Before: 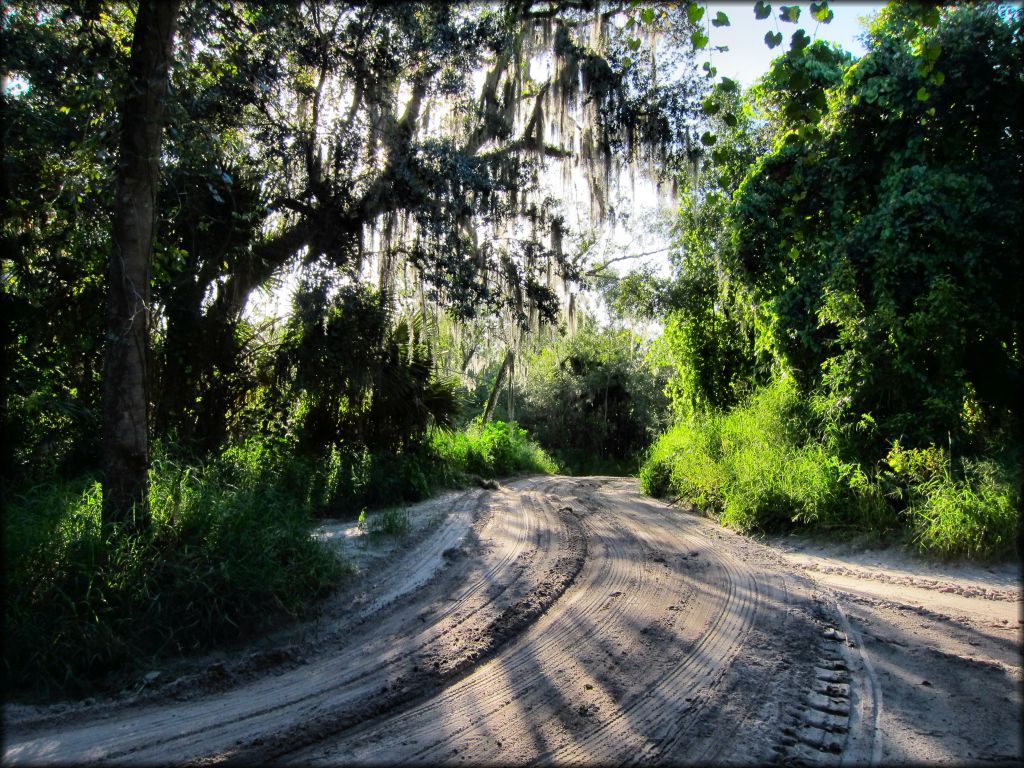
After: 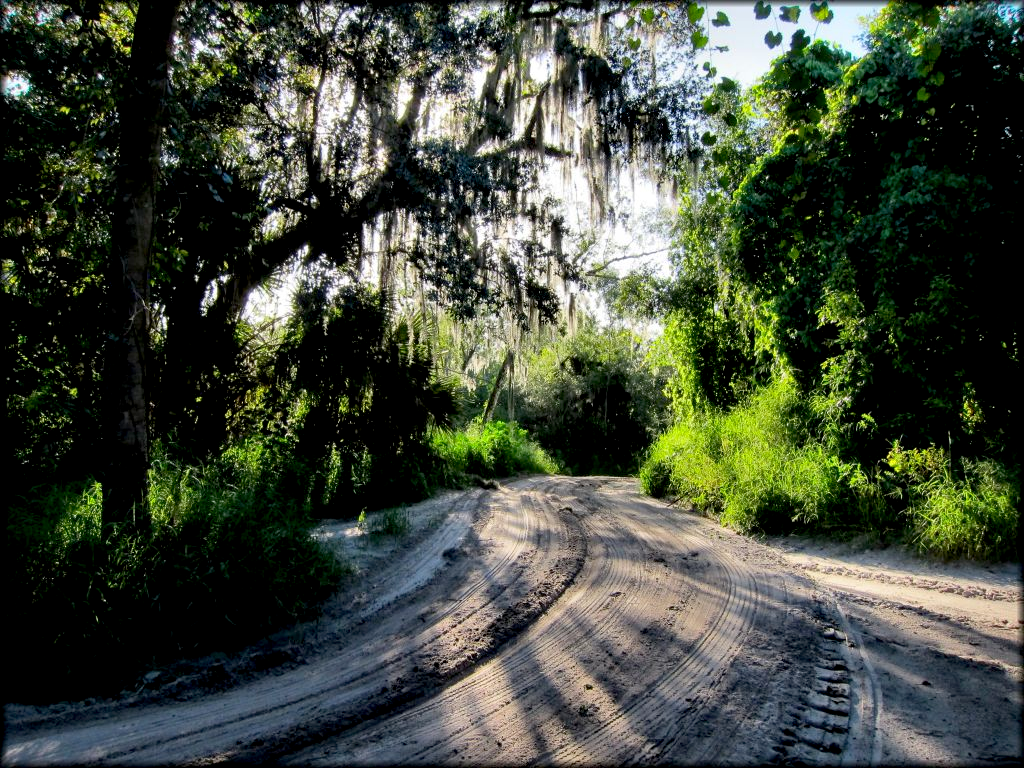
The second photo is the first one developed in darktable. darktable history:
exposure: black level correction 0.01, exposure 0.01 EV, compensate highlight preservation false
